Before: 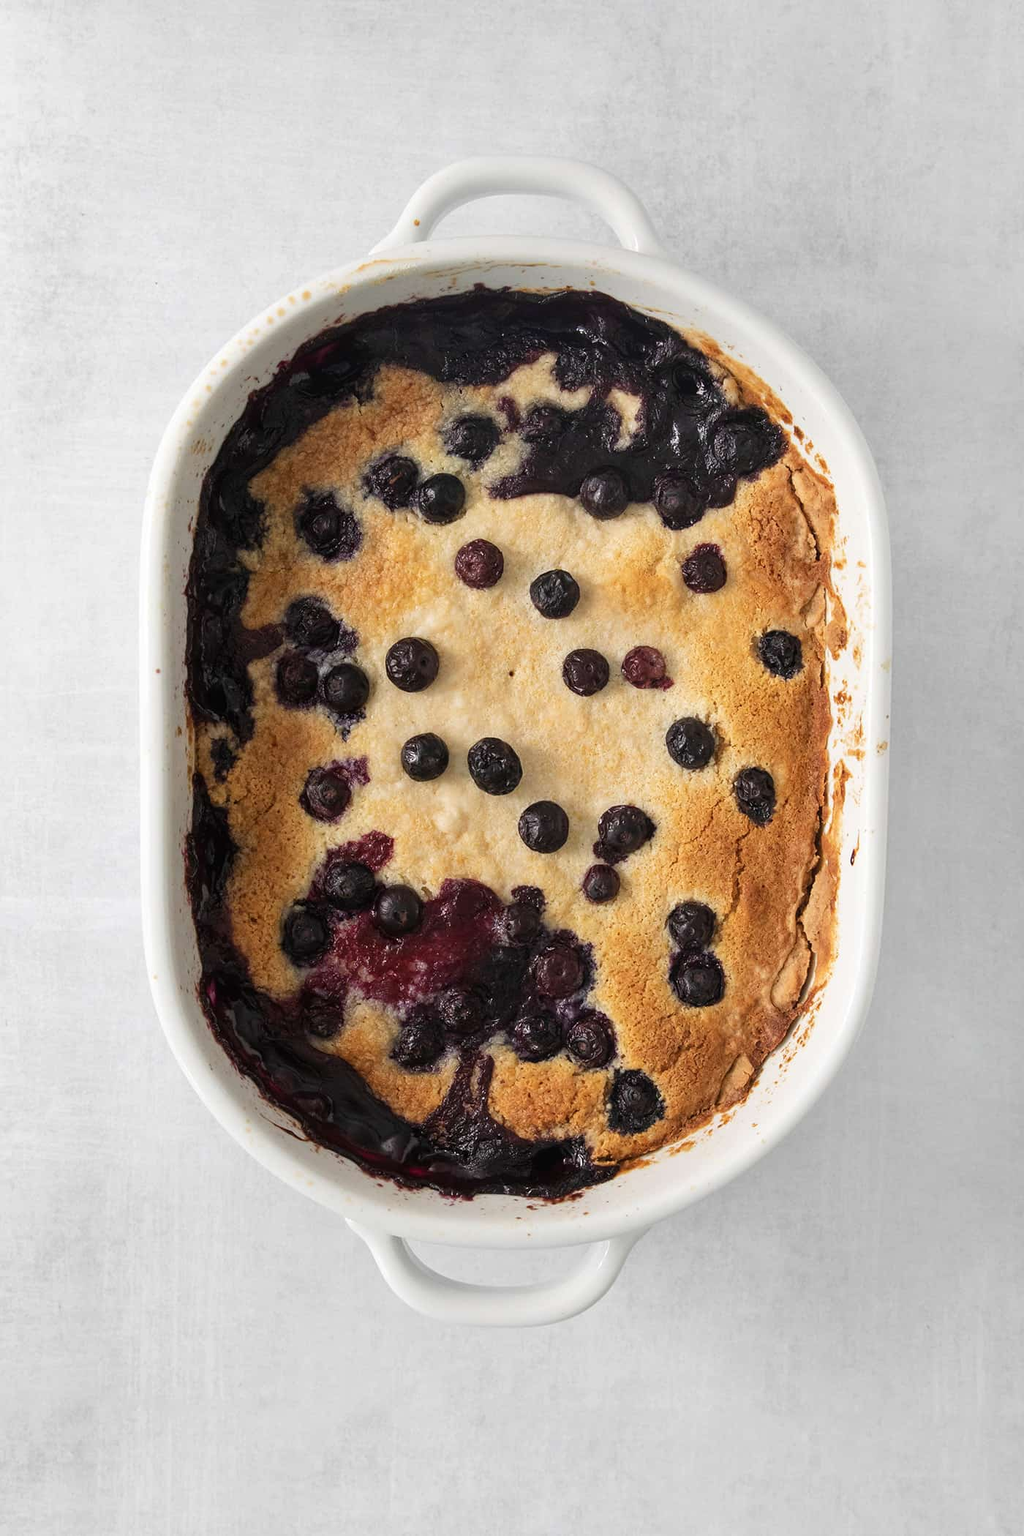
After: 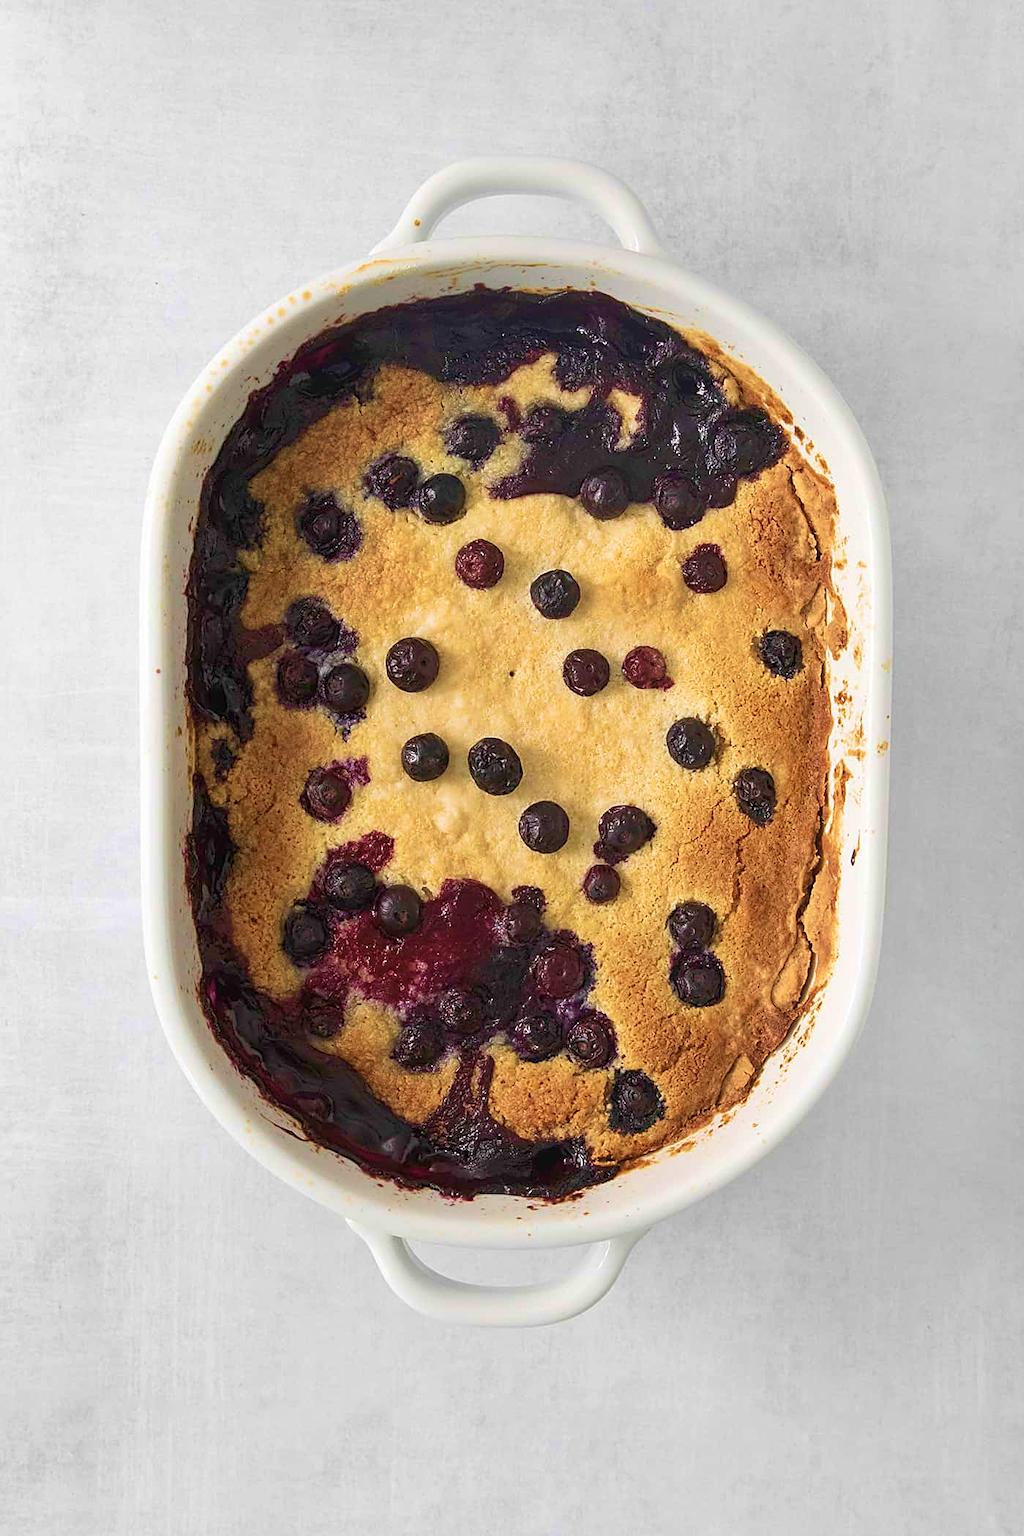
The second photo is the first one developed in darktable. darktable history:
sharpen: on, module defaults
rgb curve: curves: ch0 [(0, 0) (0.093, 0.159) (0.241, 0.265) (0.414, 0.42) (1, 1)], compensate middle gray true, preserve colors basic power
velvia: strength 74%
